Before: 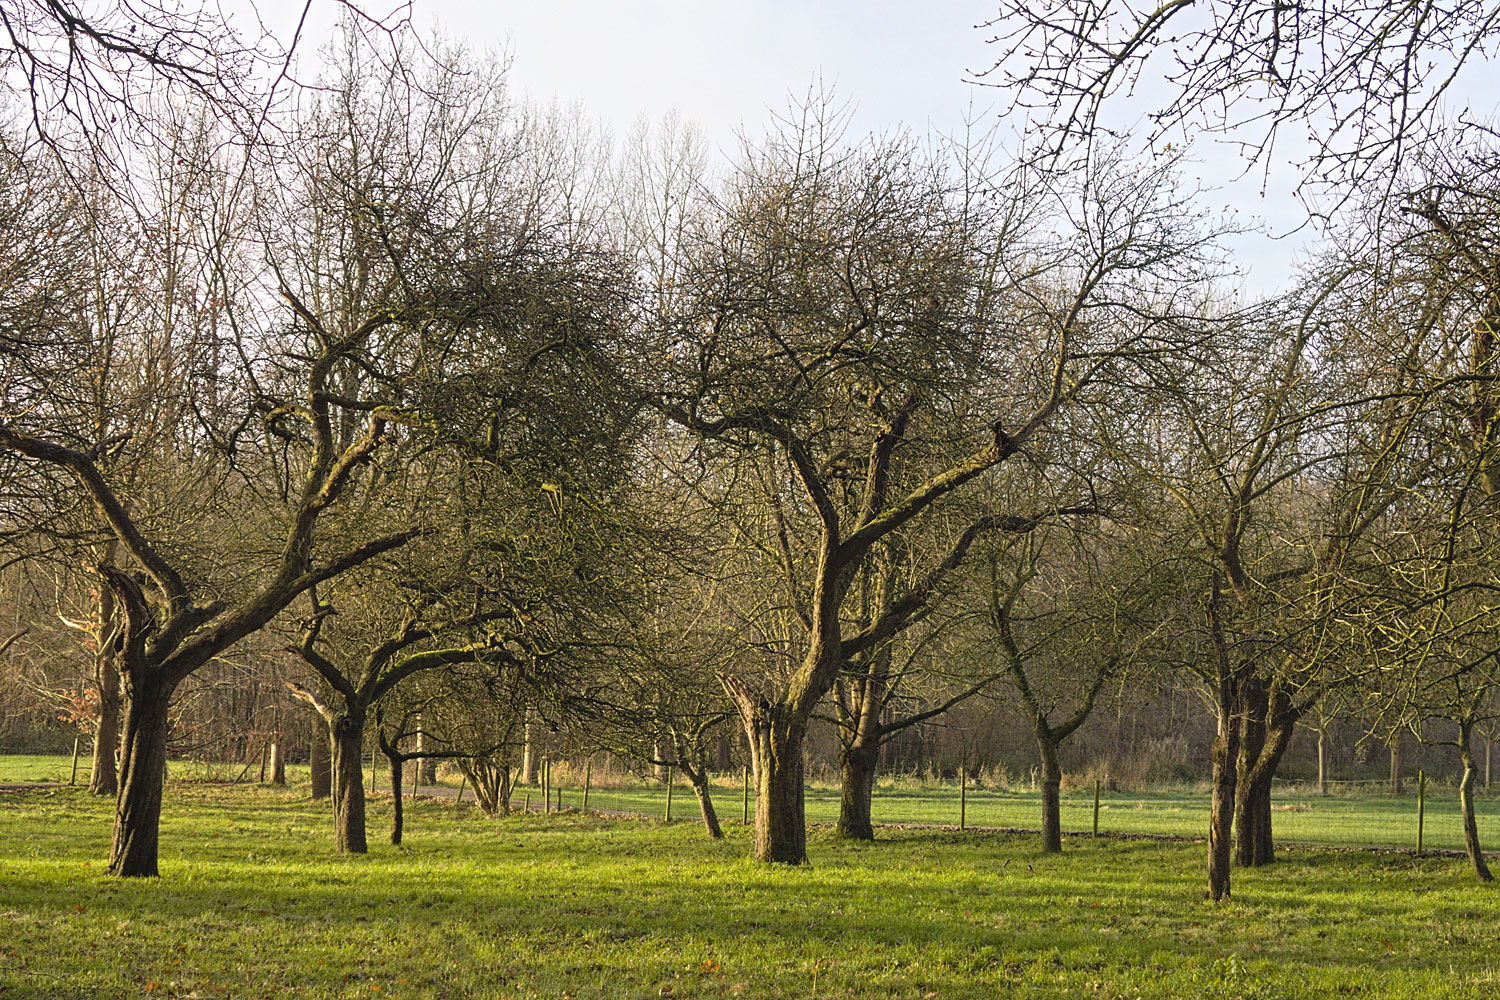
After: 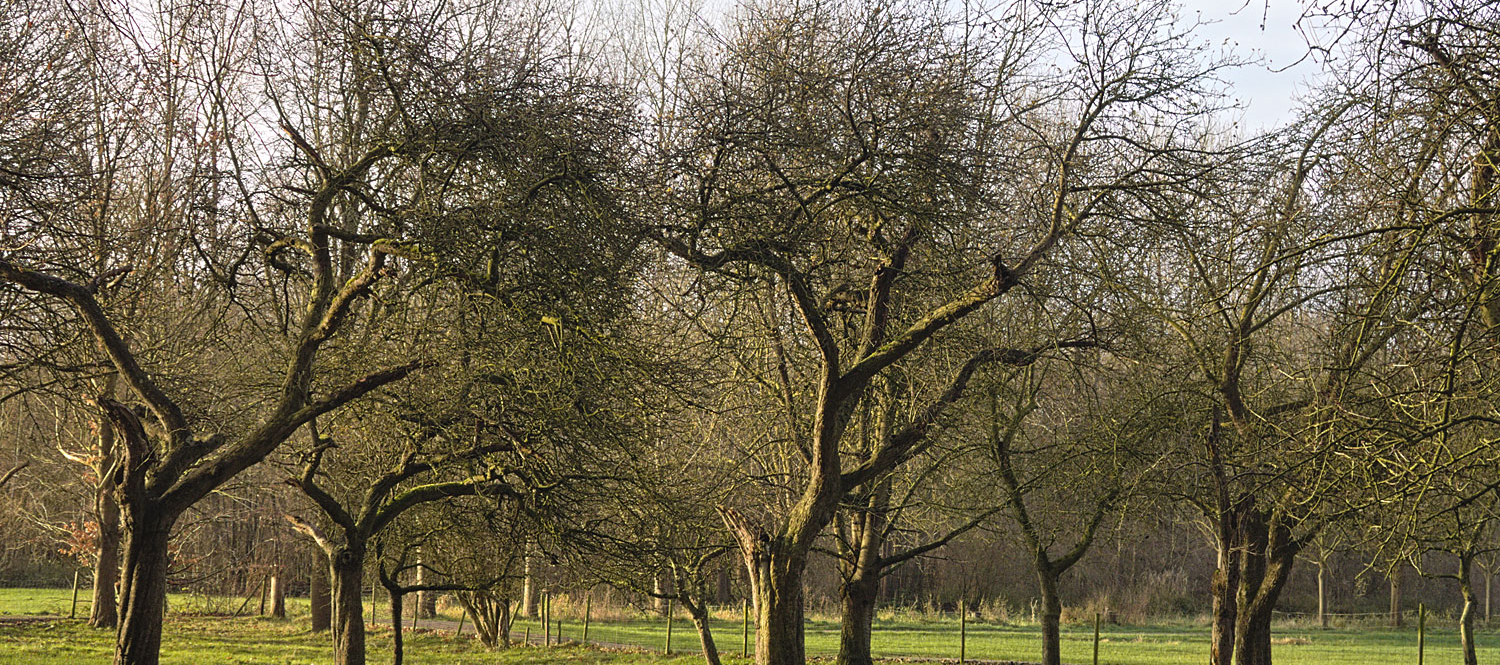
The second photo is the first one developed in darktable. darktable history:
levels: levels [0, 0.51, 1]
crop: top 16.727%, bottom 16.727%
